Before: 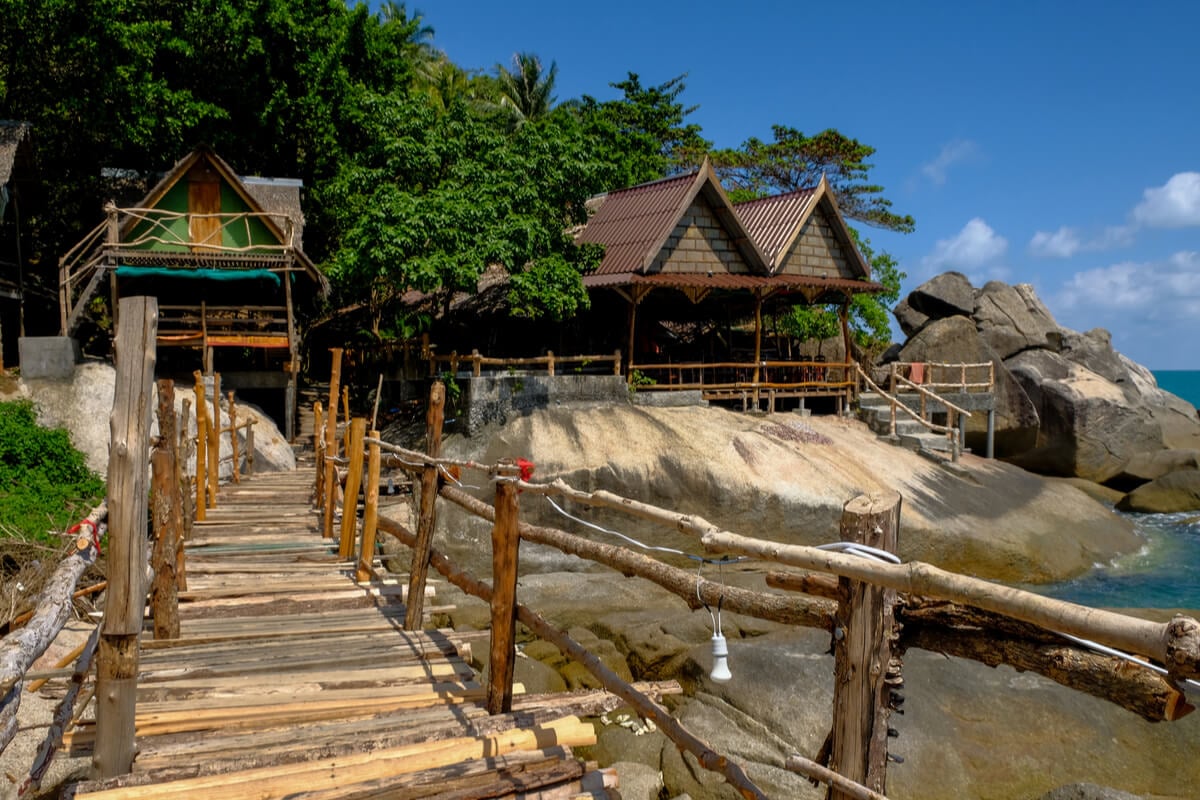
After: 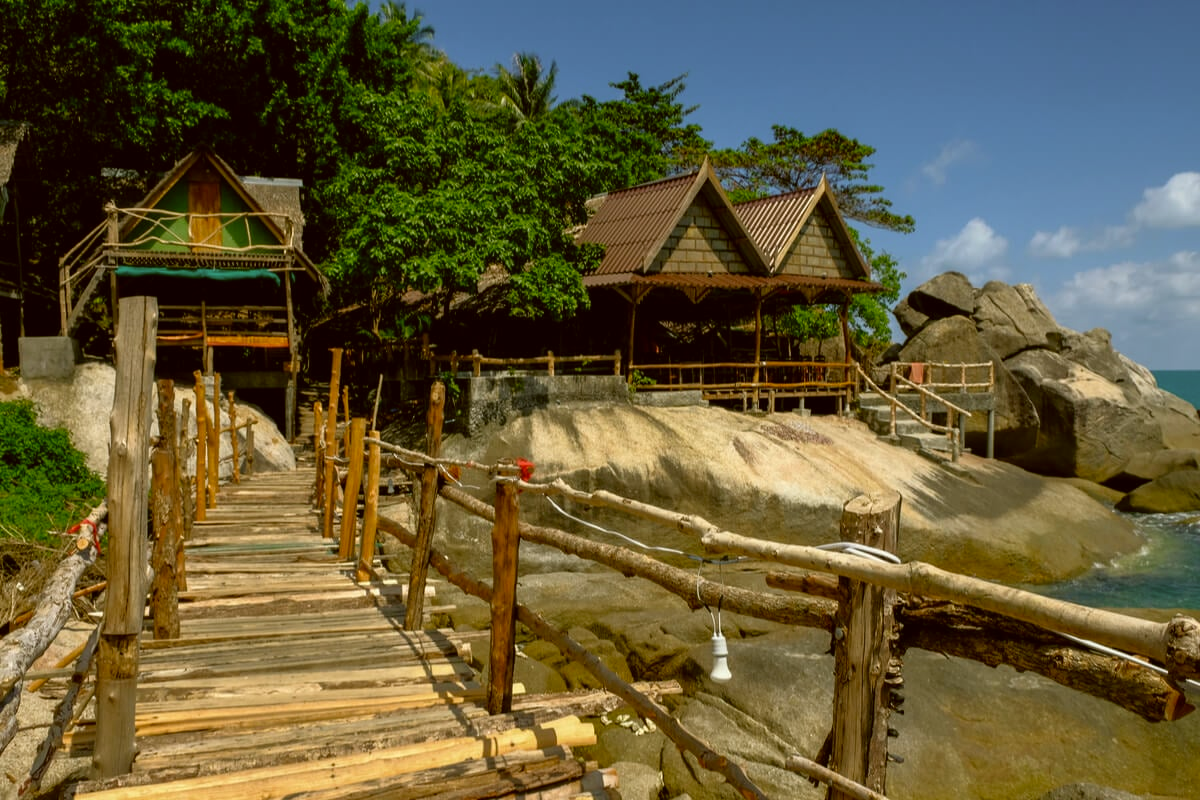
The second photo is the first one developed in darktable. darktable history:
color correction: highlights a* -1.38, highlights b* 10.17, shadows a* 0.422, shadows b* 19.26
